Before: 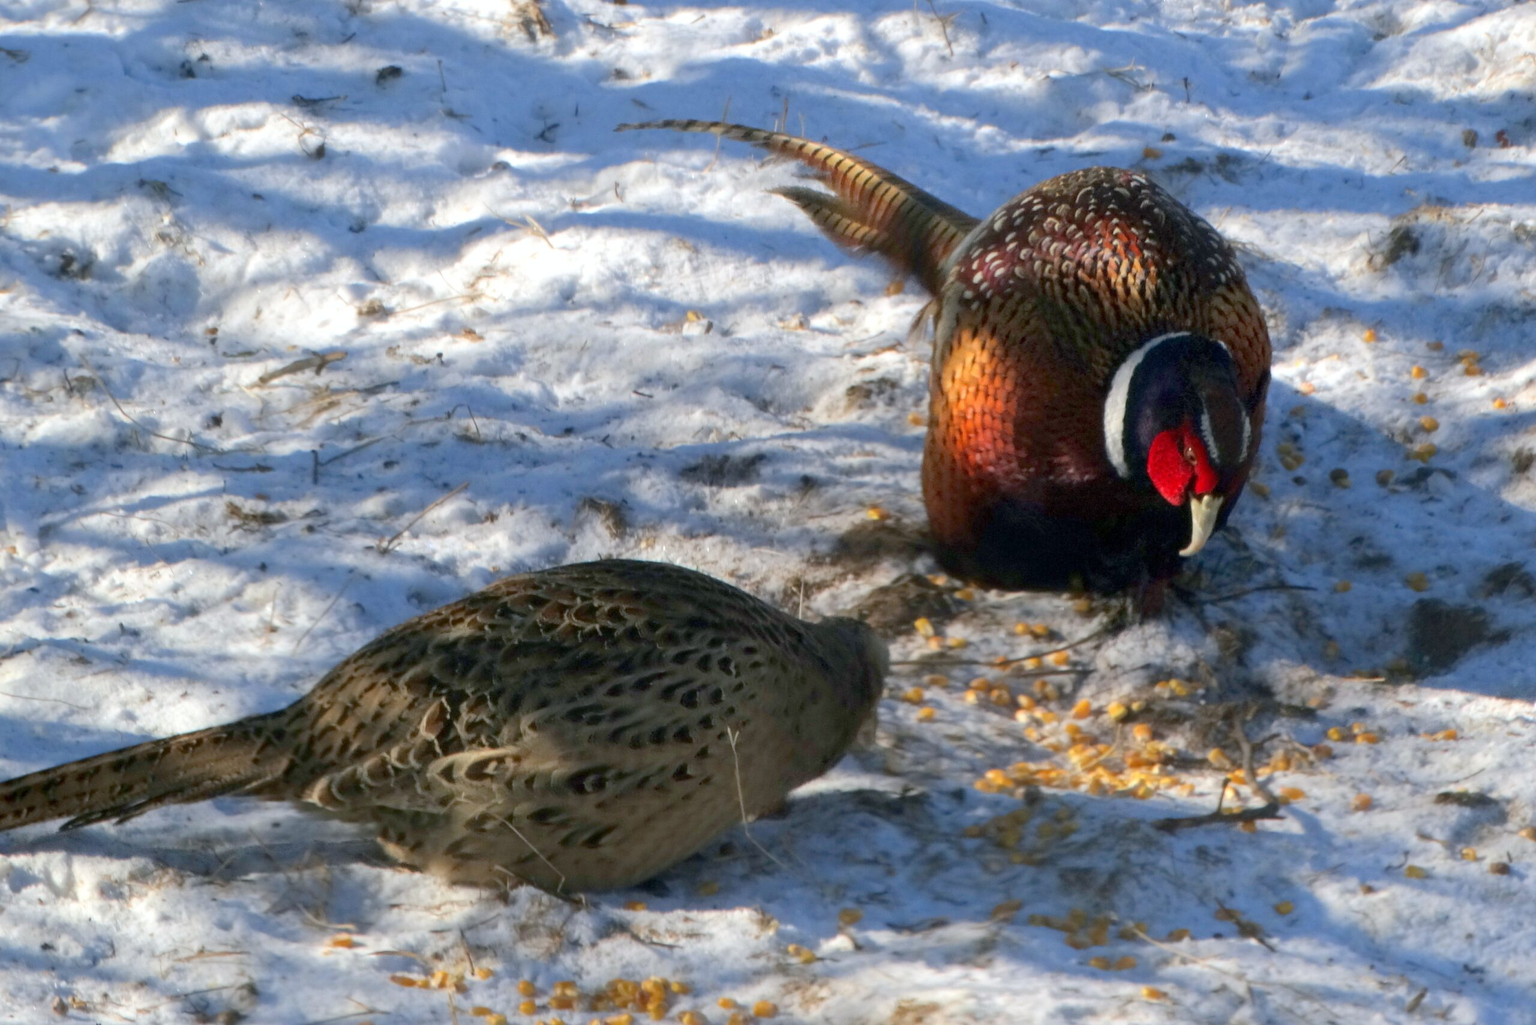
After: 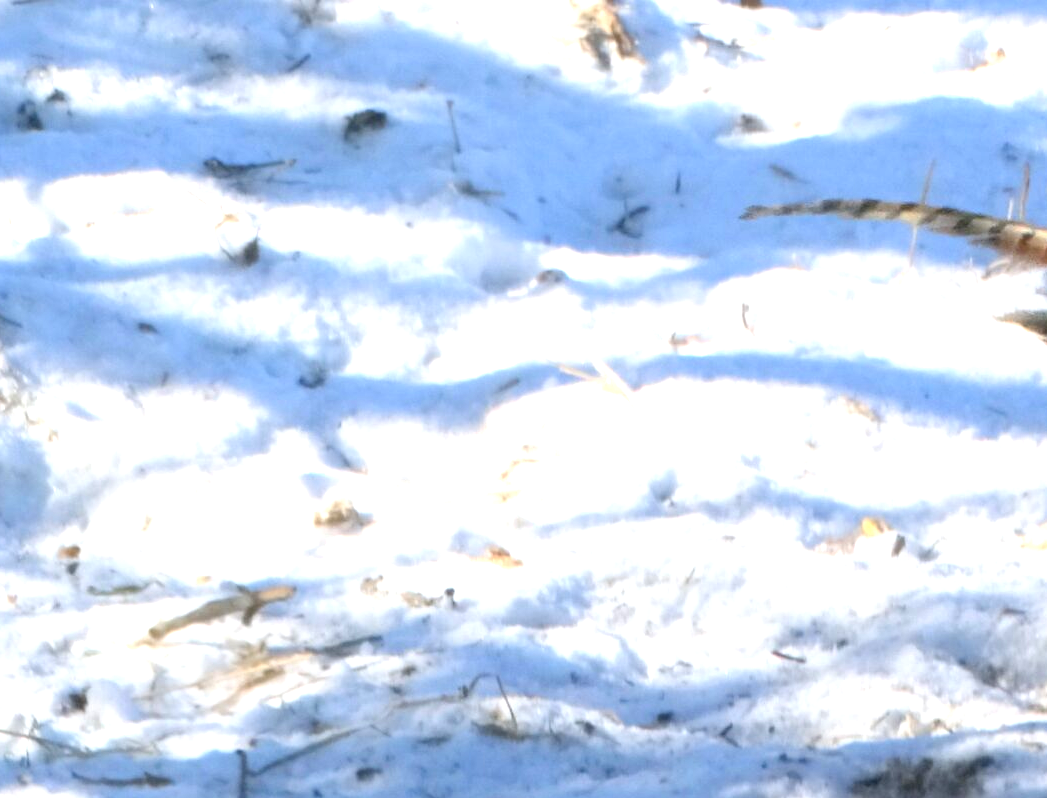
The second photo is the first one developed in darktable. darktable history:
crop and rotate: left 11.07%, top 0.059%, right 47.995%, bottom 53.199%
tone equalizer: -8 EV -1.12 EV, -7 EV -1.02 EV, -6 EV -0.882 EV, -5 EV -0.614 EV, -3 EV 0.575 EV, -2 EV 0.849 EV, -1 EV 0.994 EV, +0 EV 1.06 EV
